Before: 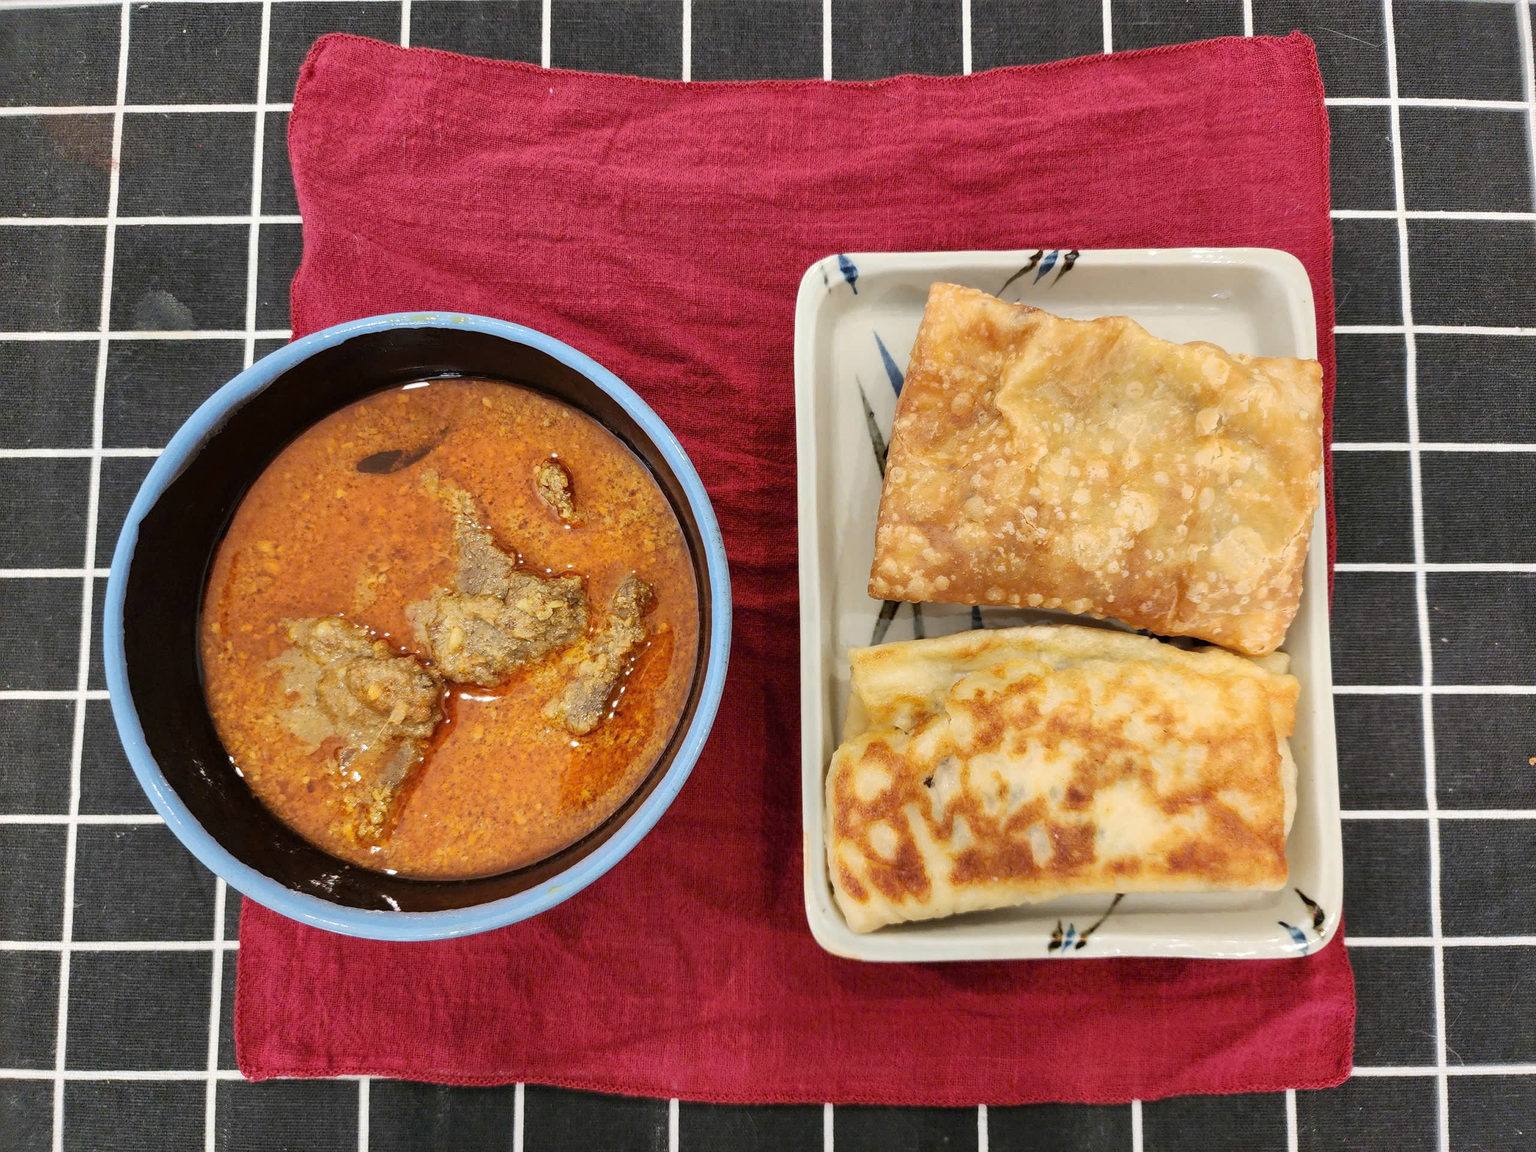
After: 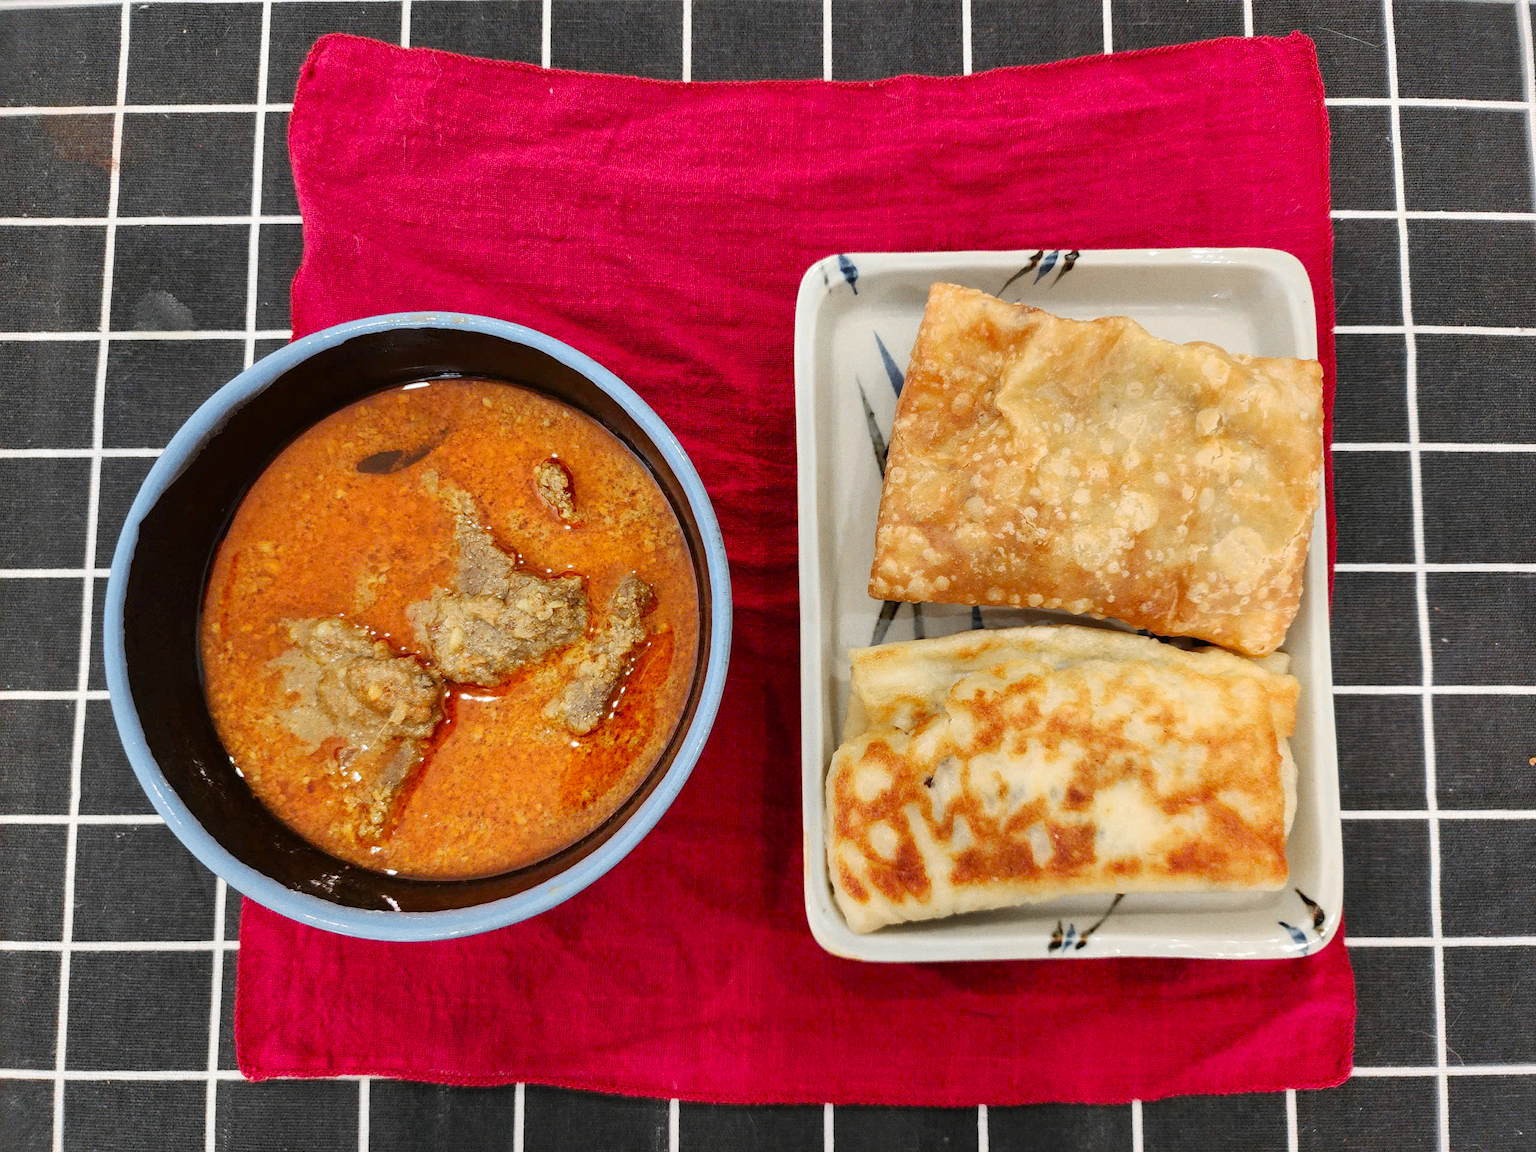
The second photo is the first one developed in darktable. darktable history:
color zones: curves: ch1 [(0, 0.679) (0.143, 0.647) (0.286, 0.261) (0.378, -0.011) (0.571, 0.396) (0.714, 0.399) (0.857, 0.406) (1, 0.679)]
grain: coarseness 0.09 ISO
